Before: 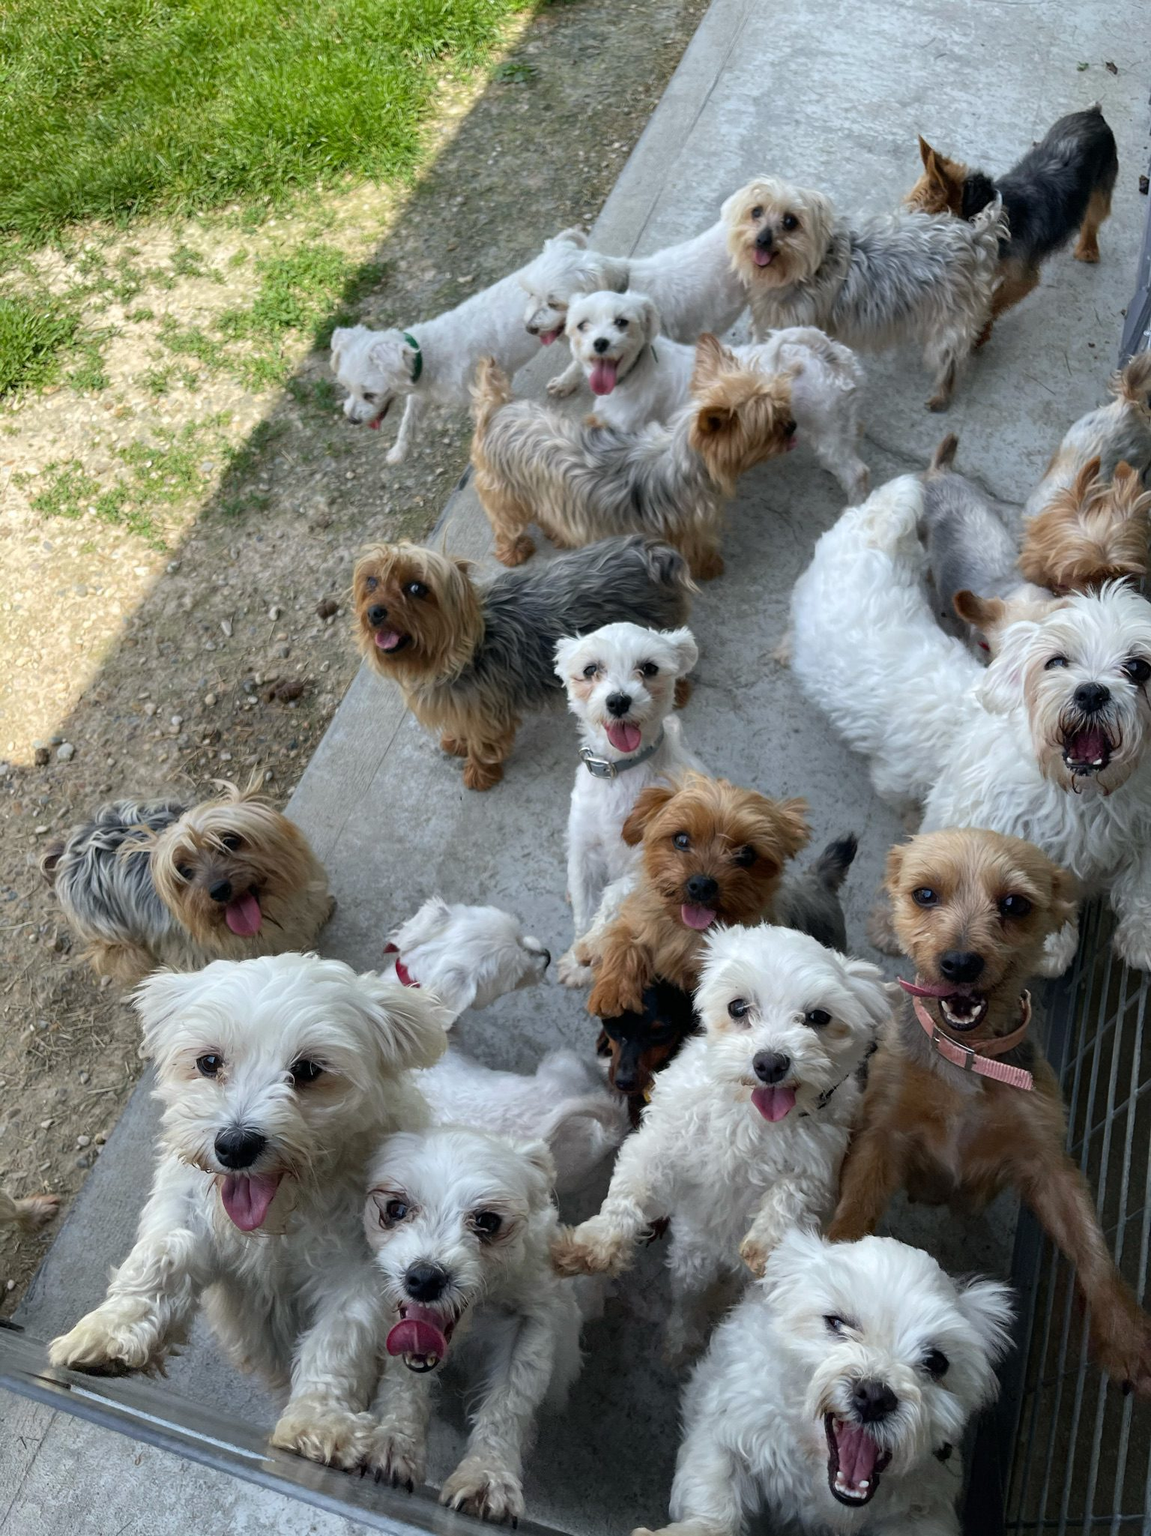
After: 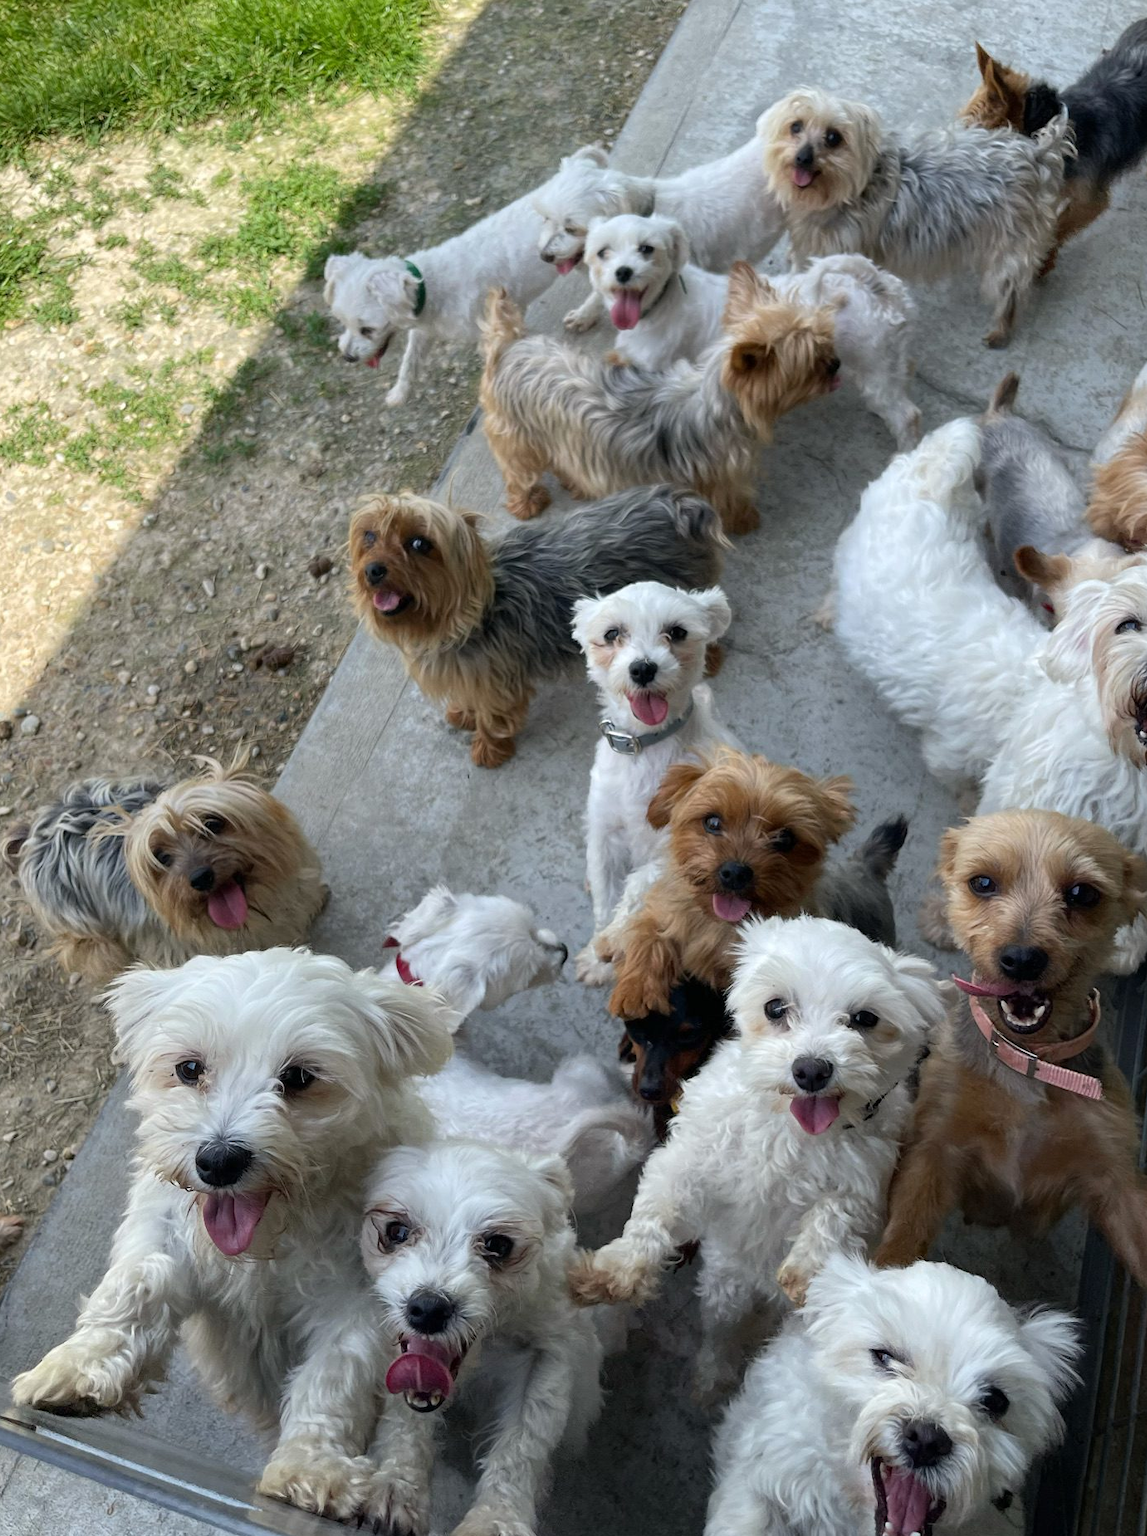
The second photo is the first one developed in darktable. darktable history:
crop: left 3.345%, top 6.388%, right 6.677%, bottom 3.29%
